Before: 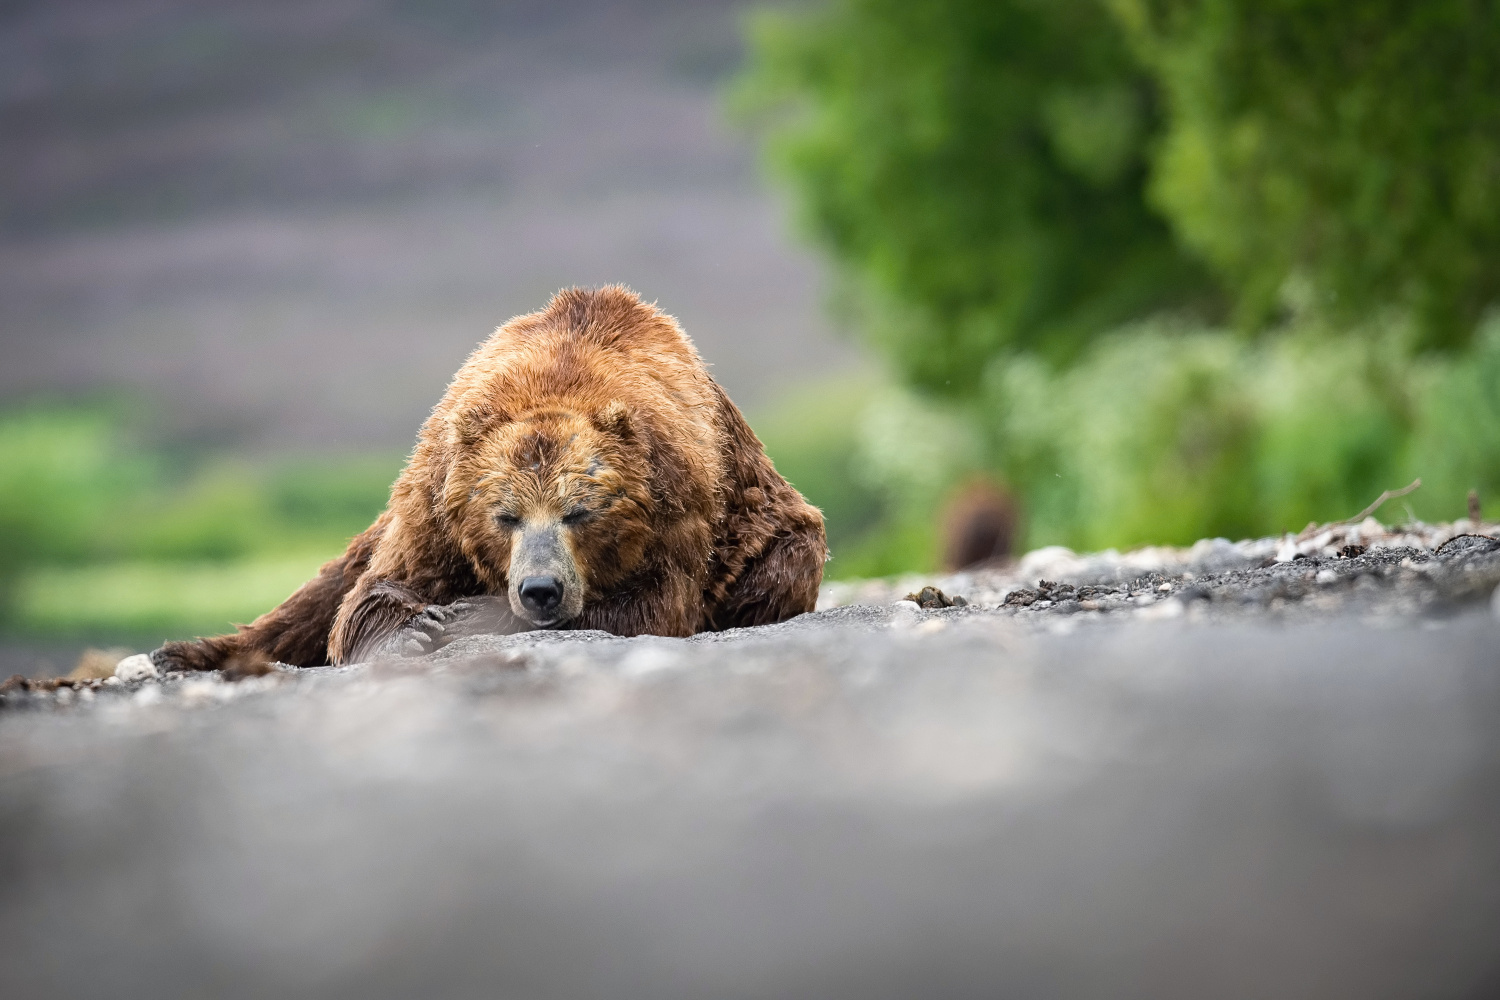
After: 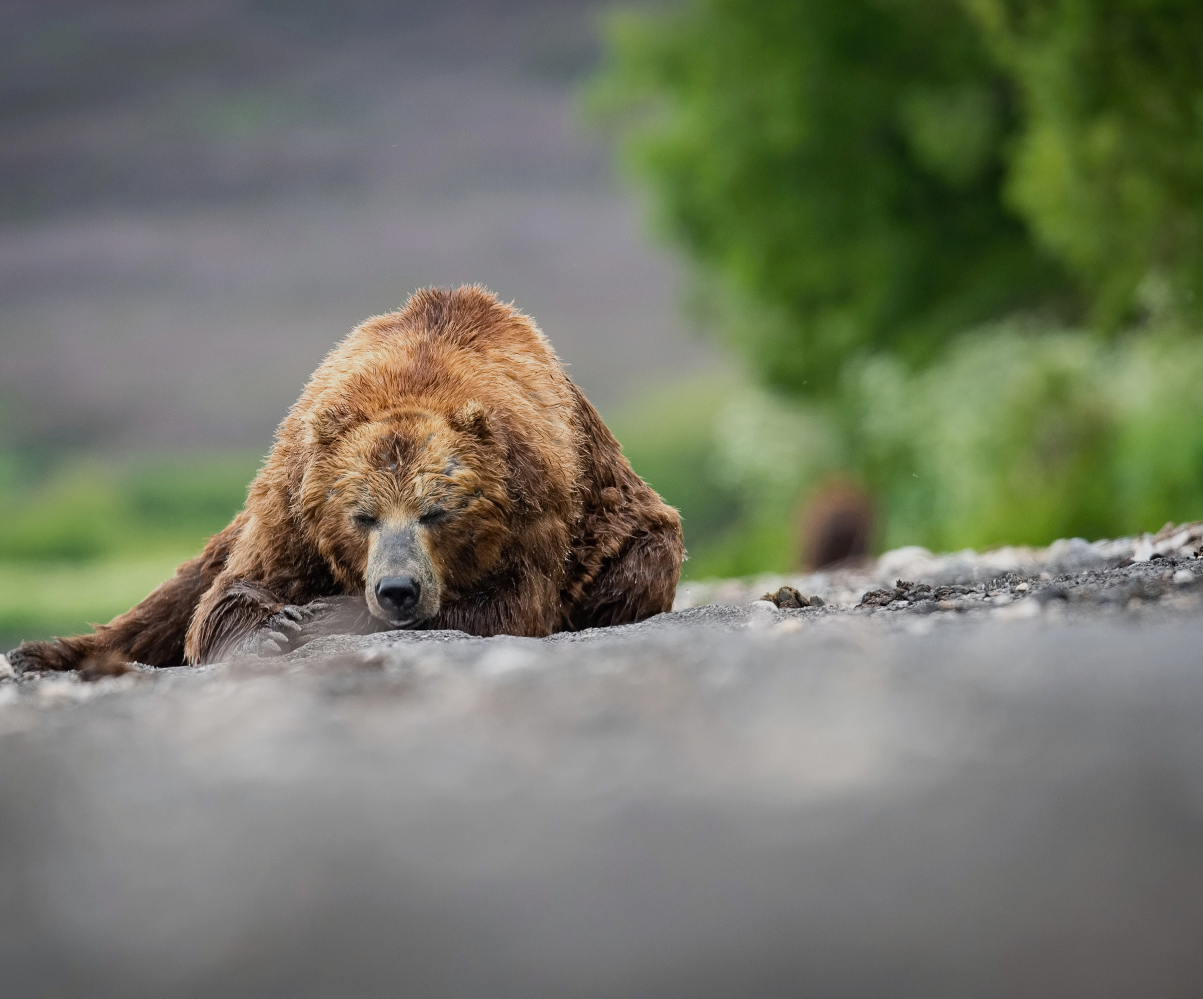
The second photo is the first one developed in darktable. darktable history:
exposure: exposure -0.419 EV, compensate highlight preservation false
crop and rotate: left 9.59%, right 10.19%
